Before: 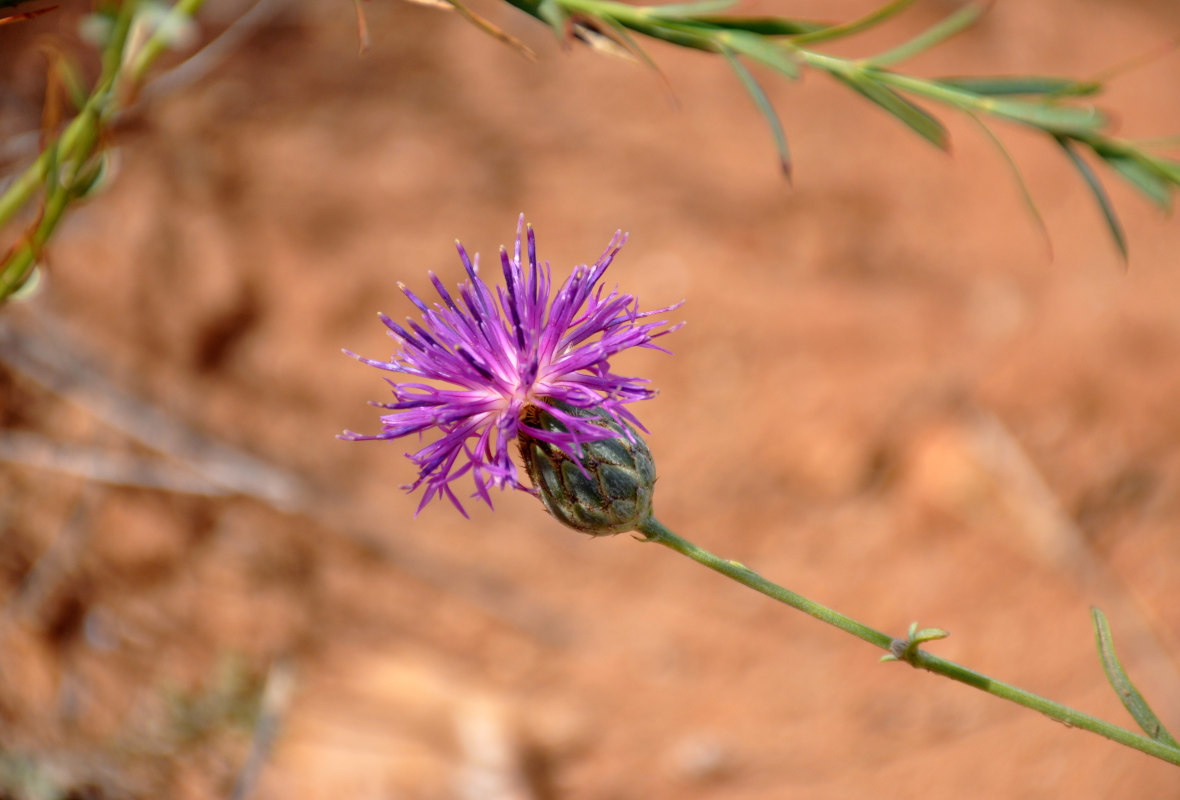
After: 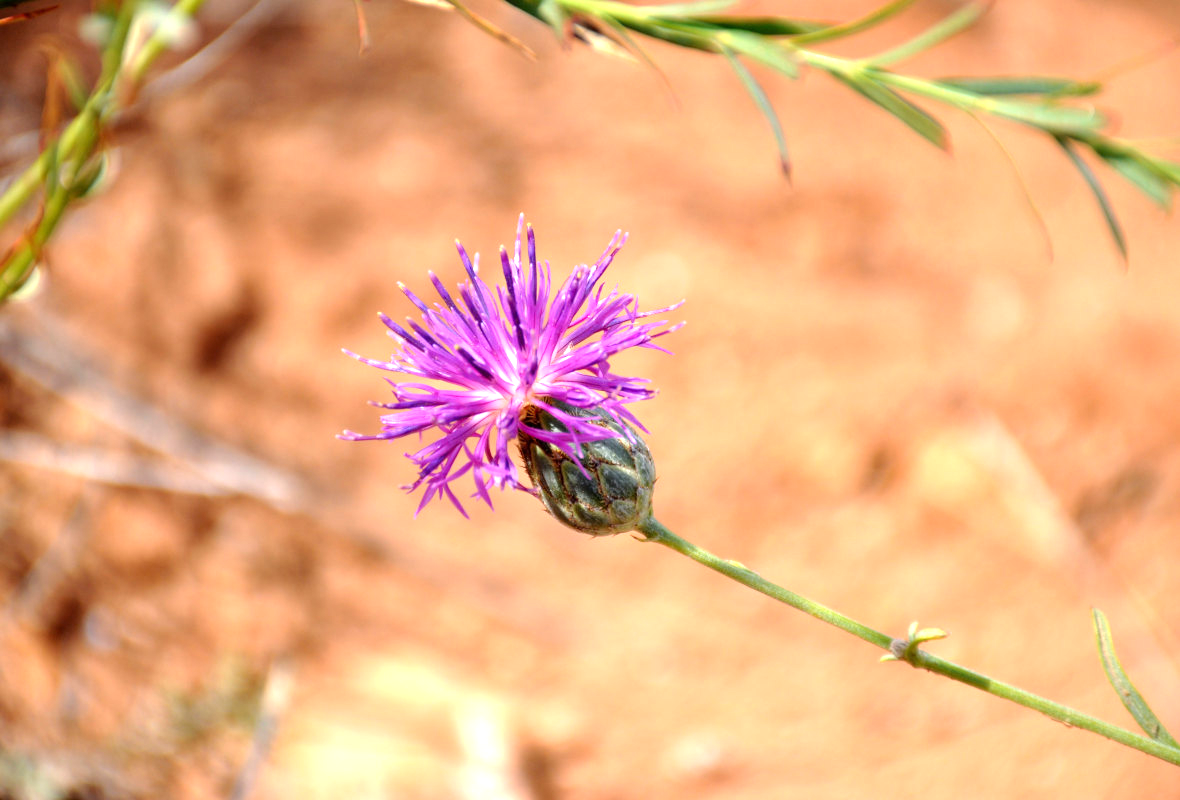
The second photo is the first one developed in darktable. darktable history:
tone equalizer: -8 EV -0.387 EV, -7 EV -0.357 EV, -6 EV -0.349 EV, -5 EV -0.196 EV, -3 EV 0.226 EV, -2 EV 0.327 EV, -1 EV 0.398 EV, +0 EV 0.388 EV, mask exposure compensation -0.494 EV
exposure: exposure 0.607 EV, compensate highlight preservation false
